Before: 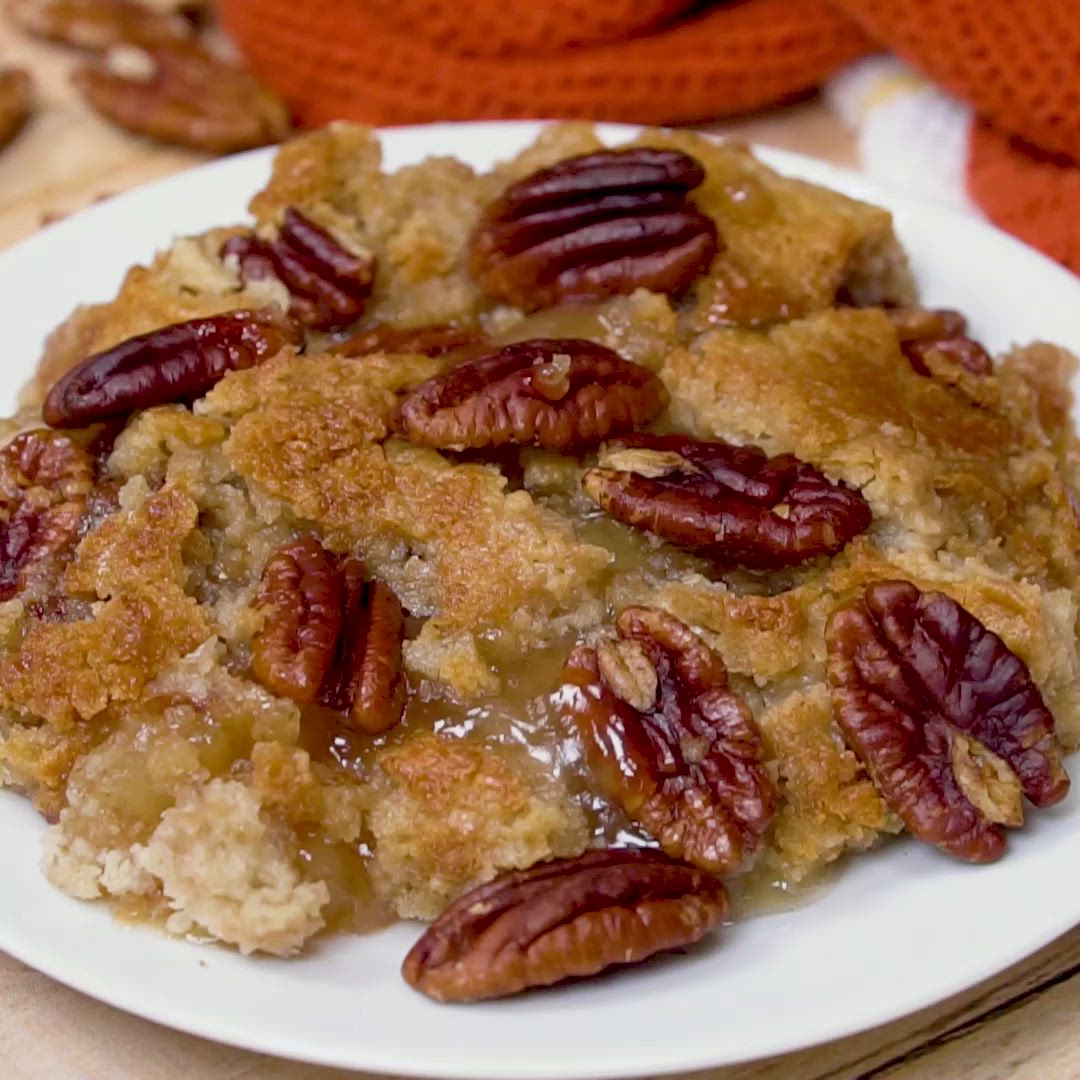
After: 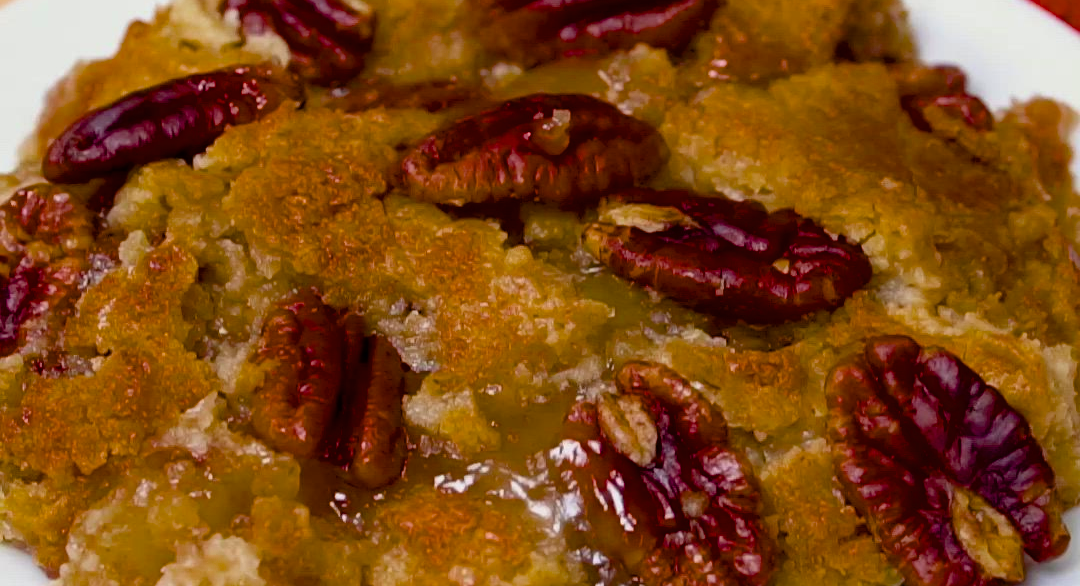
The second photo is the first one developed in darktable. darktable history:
crop and rotate: top 22.688%, bottom 22.991%
color balance rgb: linear chroma grading › shadows 16.351%, perceptual saturation grading › global saturation 29.787%, saturation formula JzAzBz (2021)
